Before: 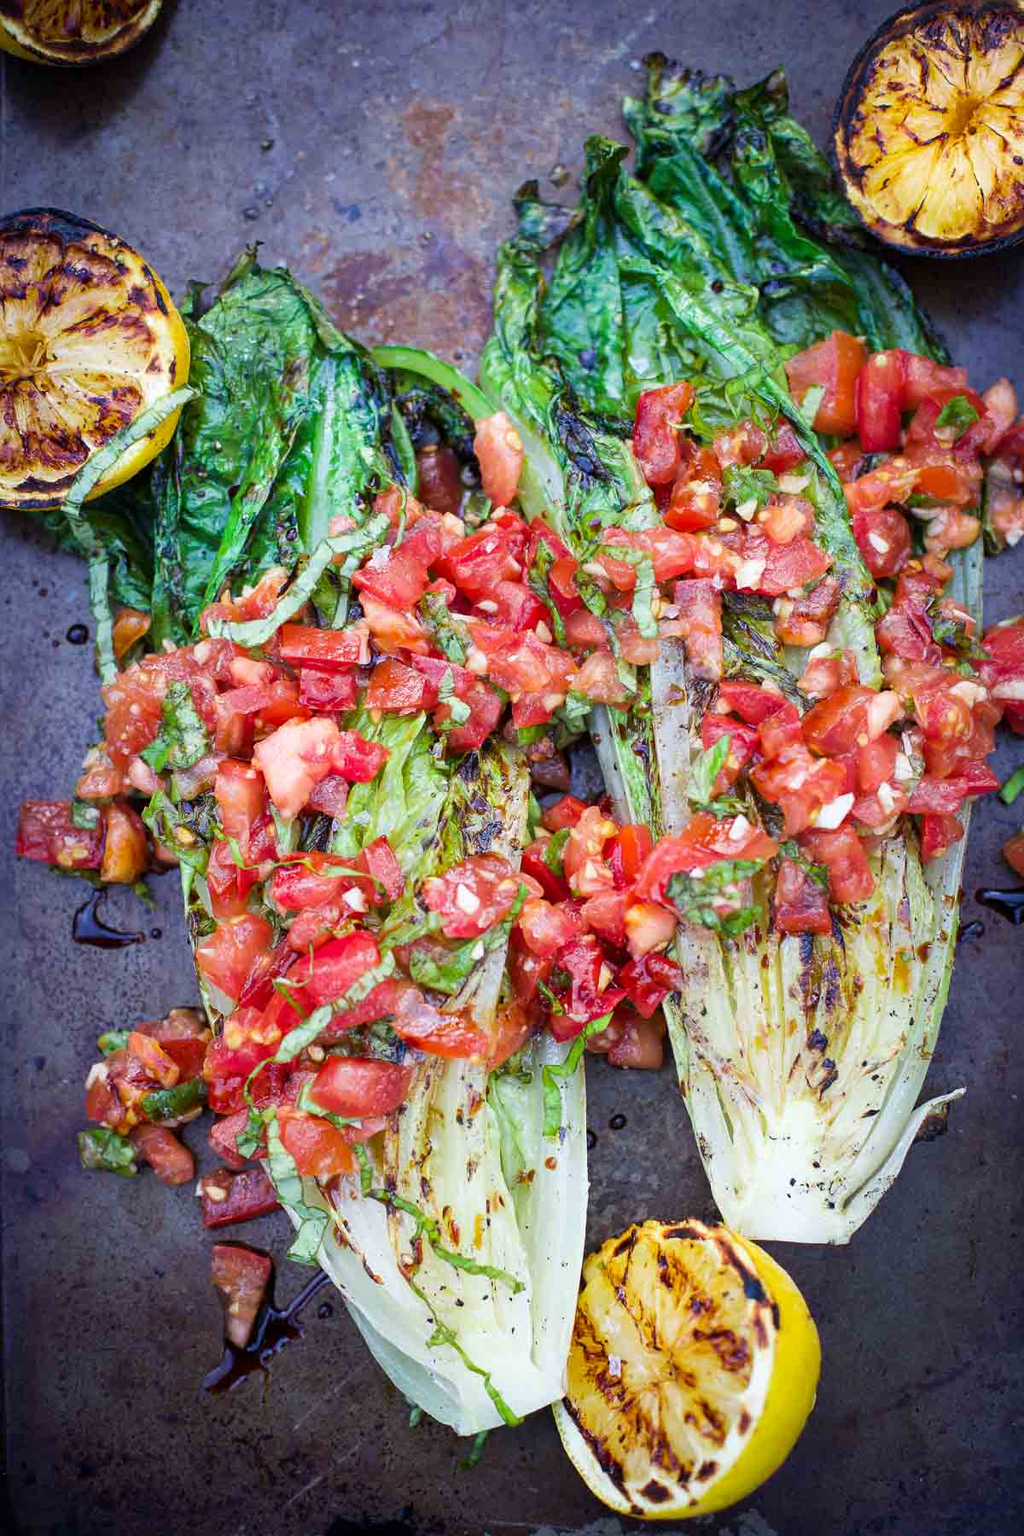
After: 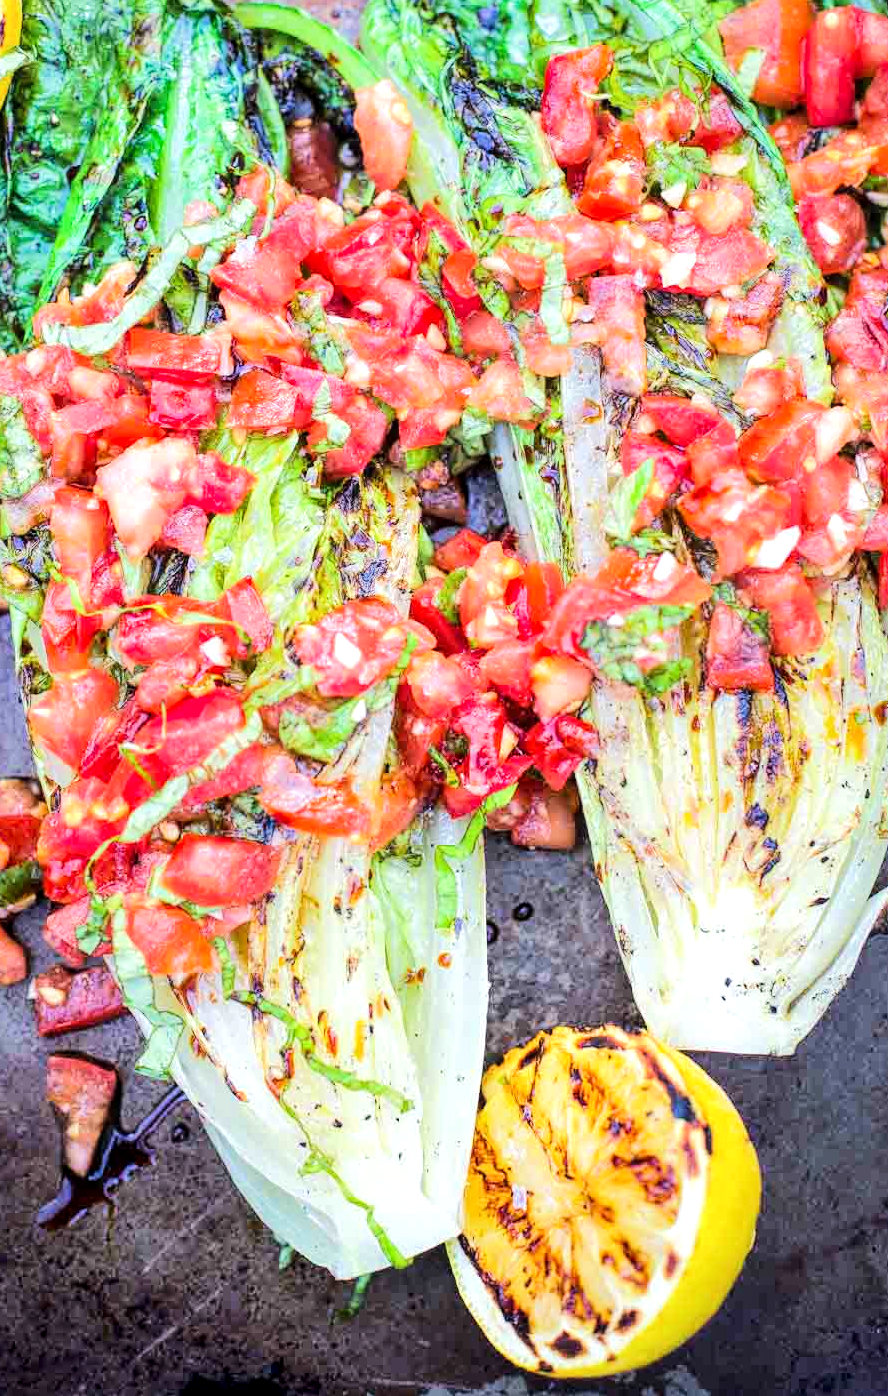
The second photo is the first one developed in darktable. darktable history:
crop: left 16.826%, top 22.439%, right 8.968%
tone equalizer: -7 EV 0.162 EV, -6 EV 0.618 EV, -5 EV 1.17 EV, -4 EV 1.35 EV, -3 EV 1.13 EV, -2 EV 0.6 EV, -1 EV 0.165 EV, edges refinement/feathering 500, mask exposure compensation -1.57 EV, preserve details no
local contrast: highlights 97%, shadows 85%, detail 160%, midtone range 0.2
